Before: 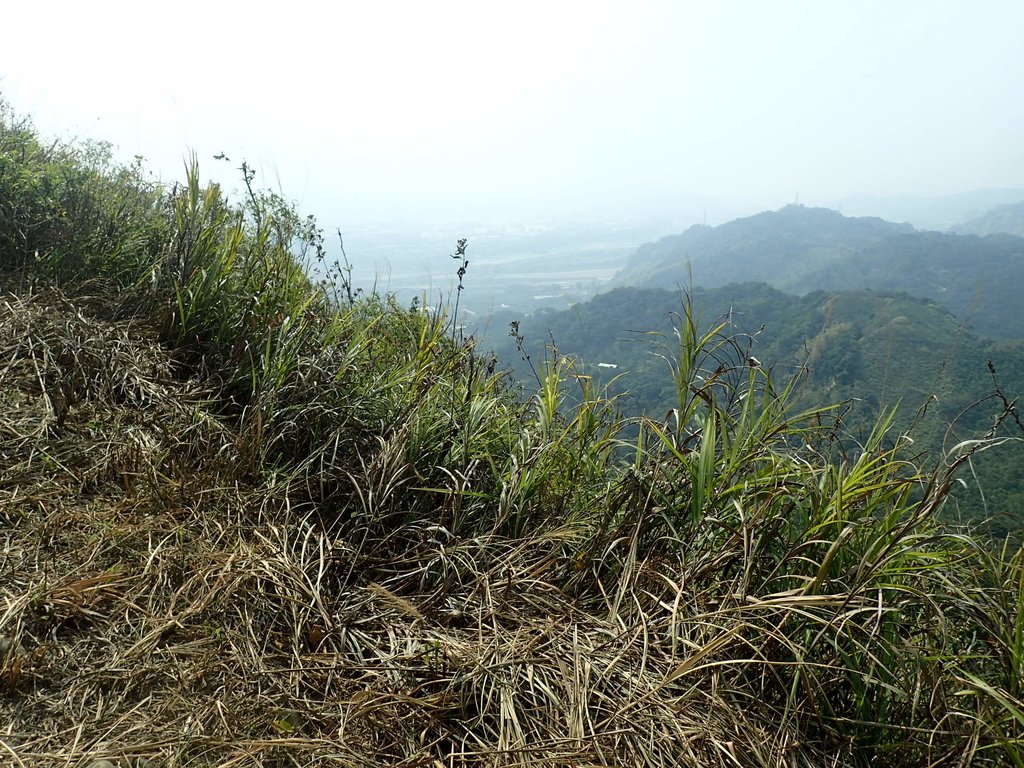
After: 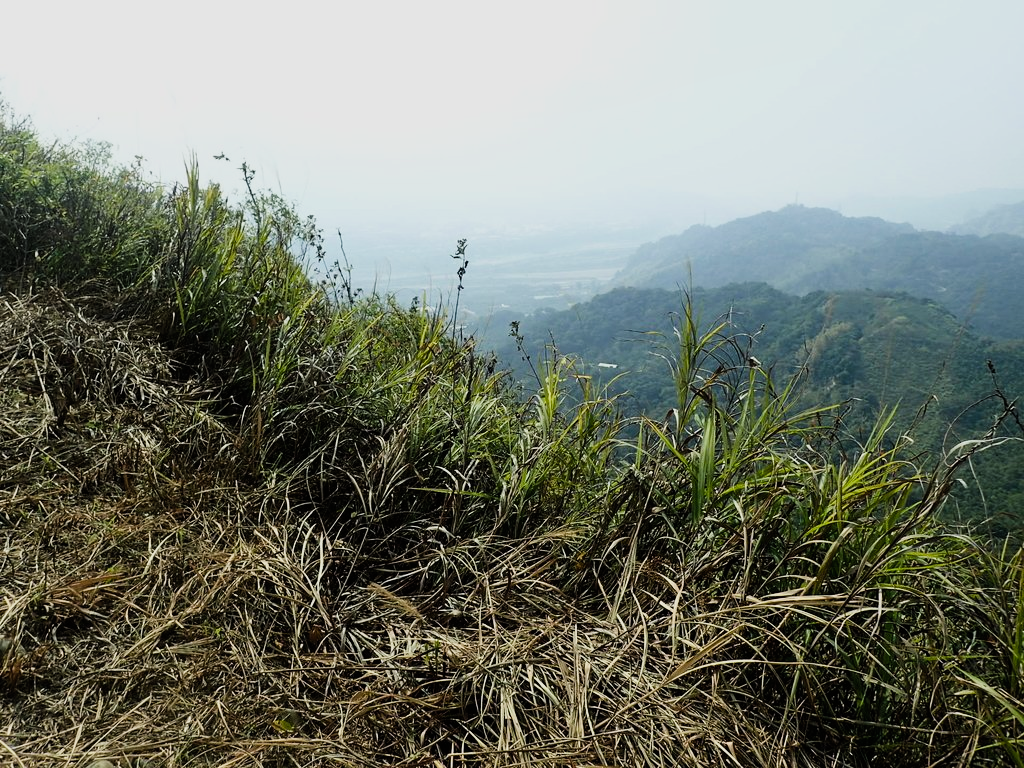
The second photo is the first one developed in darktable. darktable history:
filmic rgb: black relative exposure -8.03 EV, white relative exposure 4.04 EV, hardness 4.1
contrast brightness saturation: contrast 0.101, brightness 0.017, saturation 0.023
color balance rgb: global offset › luminance 0.27%, global offset › hue 172.35°, linear chroma grading › shadows 31.662%, linear chroma grading › global chroma -1.736%, linear chroma grading › mid-tones 3.64%, perceptual saturation grading › global saturation -3.571%, perceptual saturation grading › shadows -2.438%, perceptual brilliance grading › global brilliance 15.765%, perceptual brilliance grading › shadows -34.388%, global vibrance 9.896%
shadows and highlights: shadows 24.88, white point adjustment -3.01, highlights -29.94
